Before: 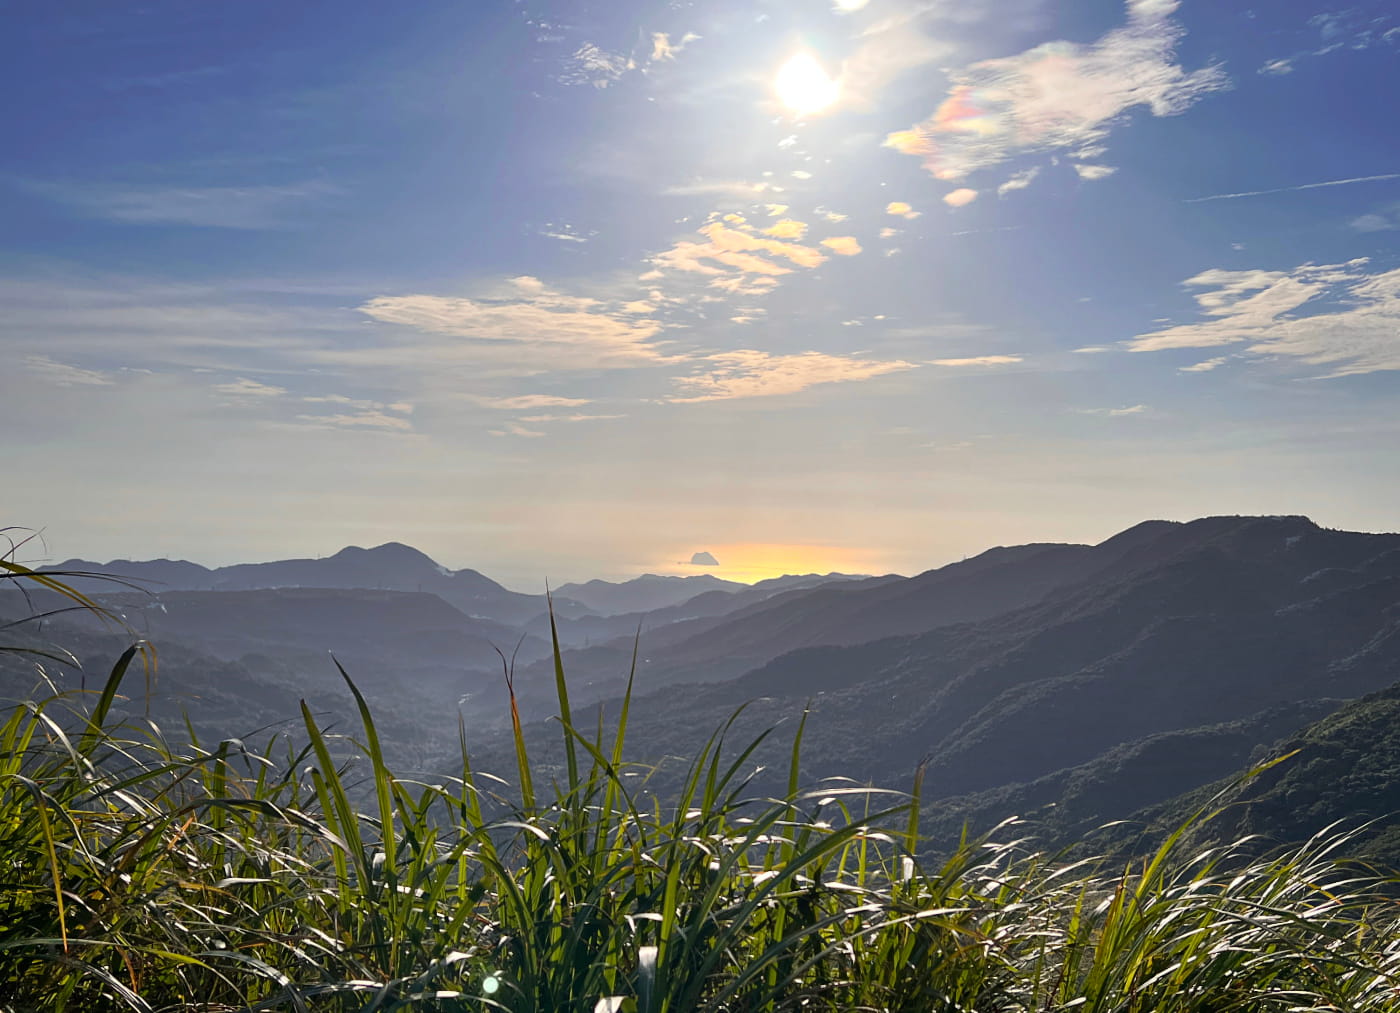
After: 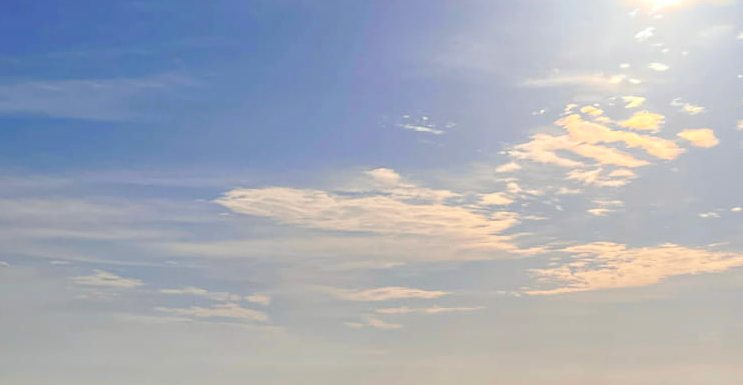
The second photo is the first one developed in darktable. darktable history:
crop: left 10.285%, top 10.707%, right 36.589%, bottom 51.2%
color balance rgb: power › luminance 3.32%, power › hue 234.19°, perceptual saturation grading › global saturation 9.329%, perceptual saturation grading › highlights -13.676%, perceptual saturation grading › mid-tones 14.874%, perceptual saturation grading › shadows 22.333%, global vibrance 20%
